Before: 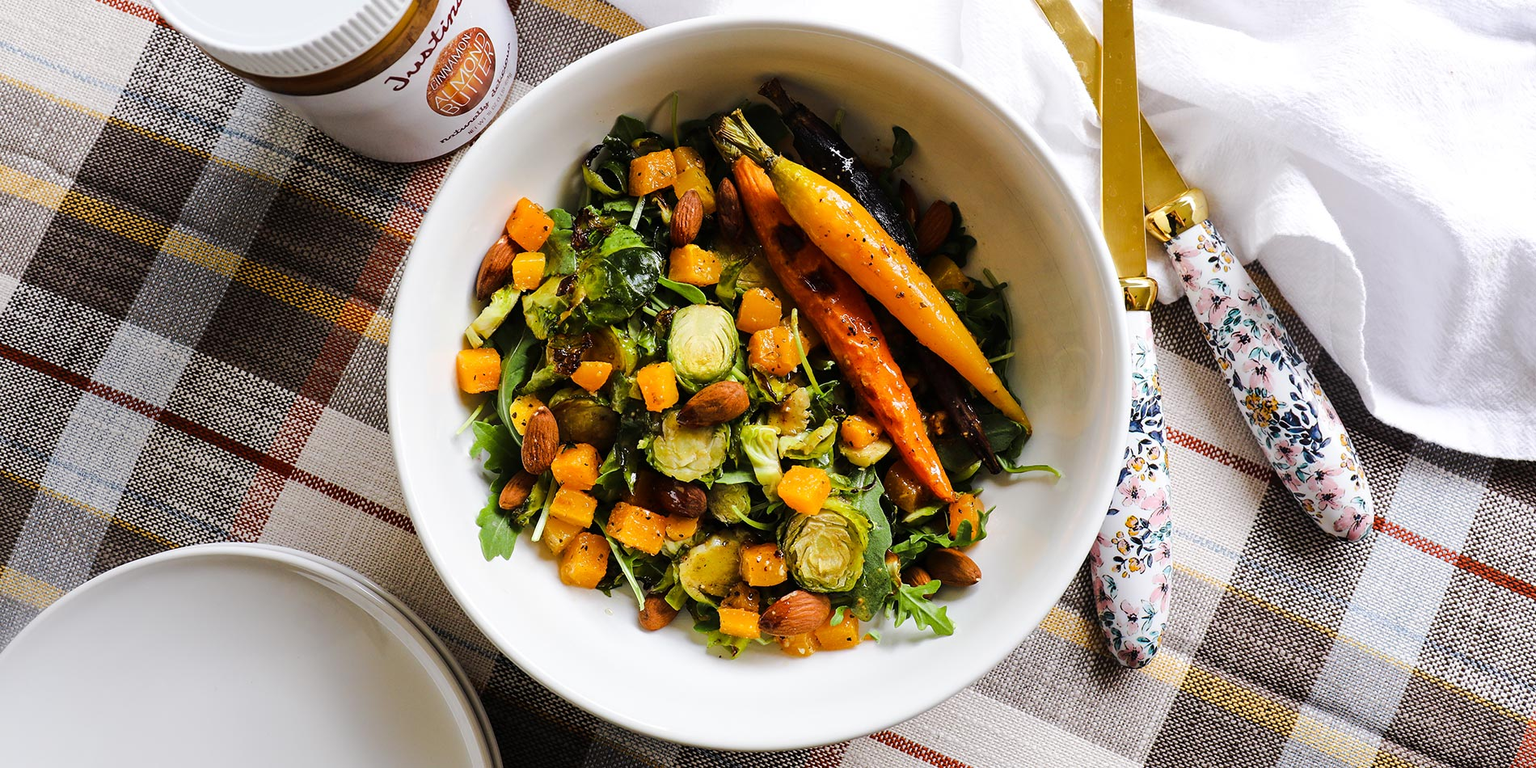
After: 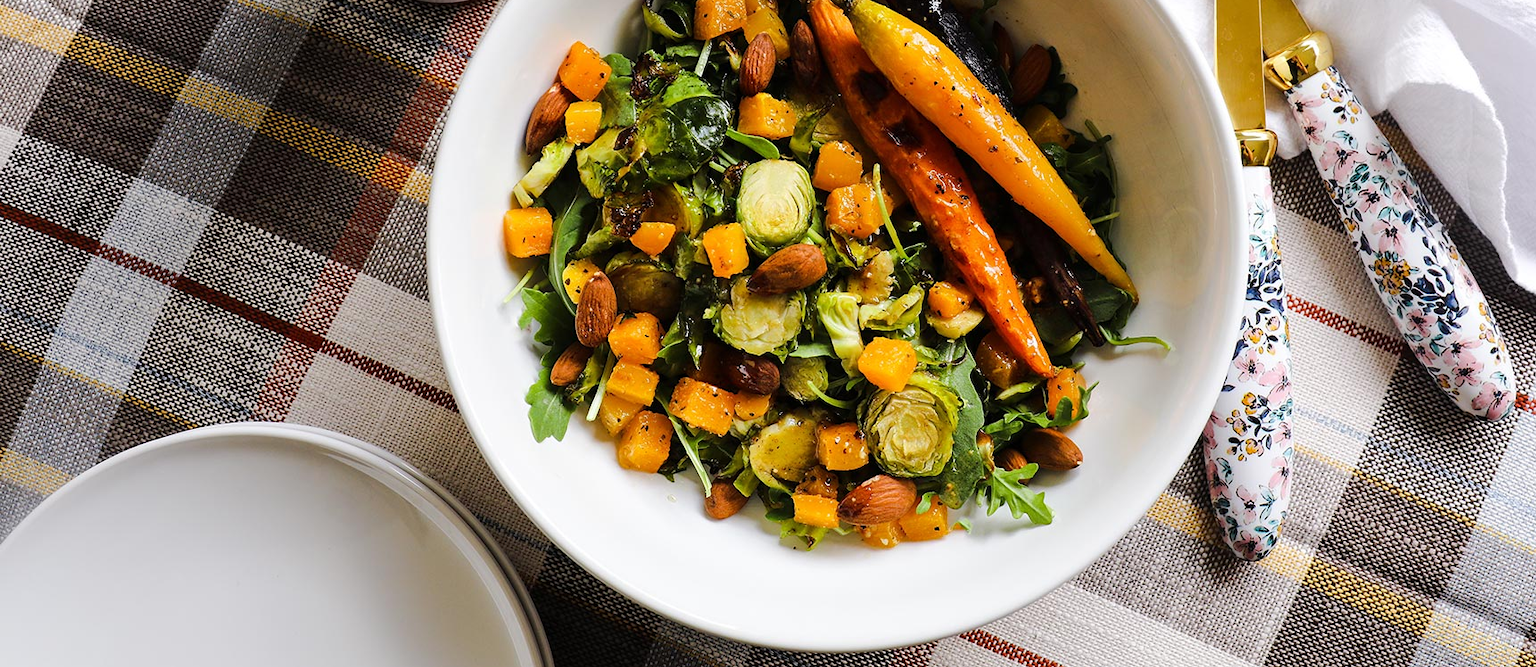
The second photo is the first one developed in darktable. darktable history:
crop: top 20.896%, right 9.329%, bottom 0.343%
